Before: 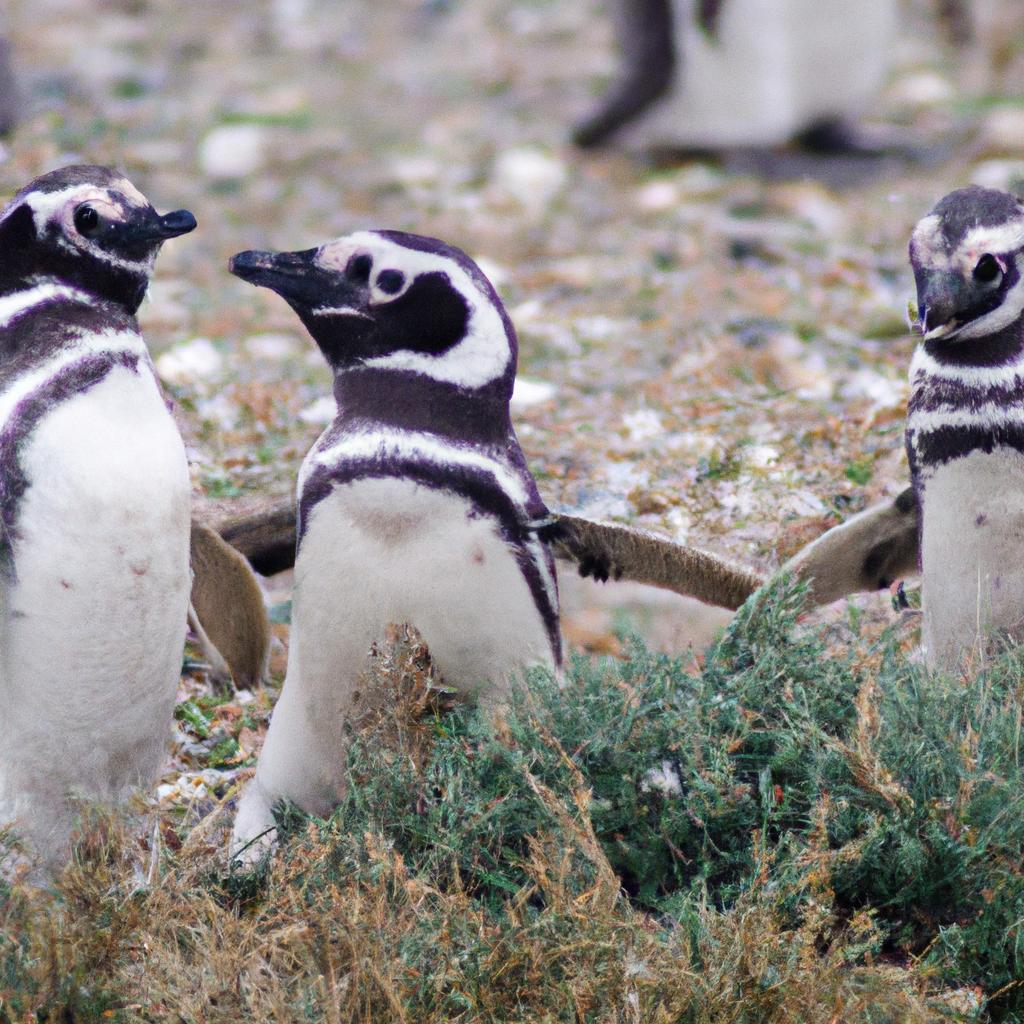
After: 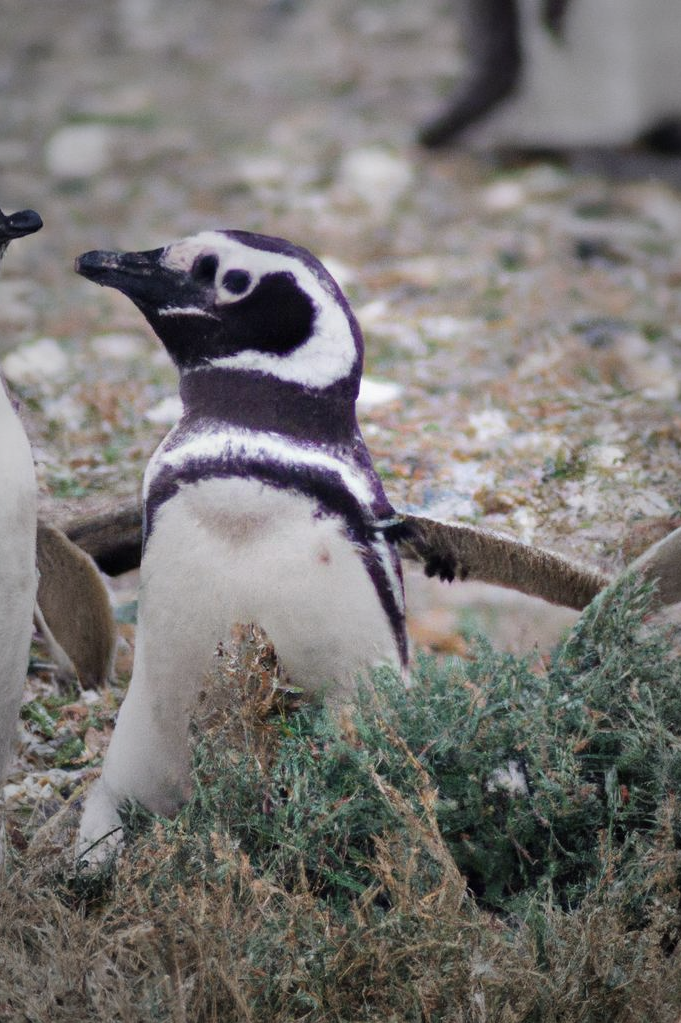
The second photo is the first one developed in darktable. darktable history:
vignetting: fall-off start 16.18%, fall-off radius 100.57%, width/height ratio 0.711
crop and rotate: left 15.129%, right 18.331%
